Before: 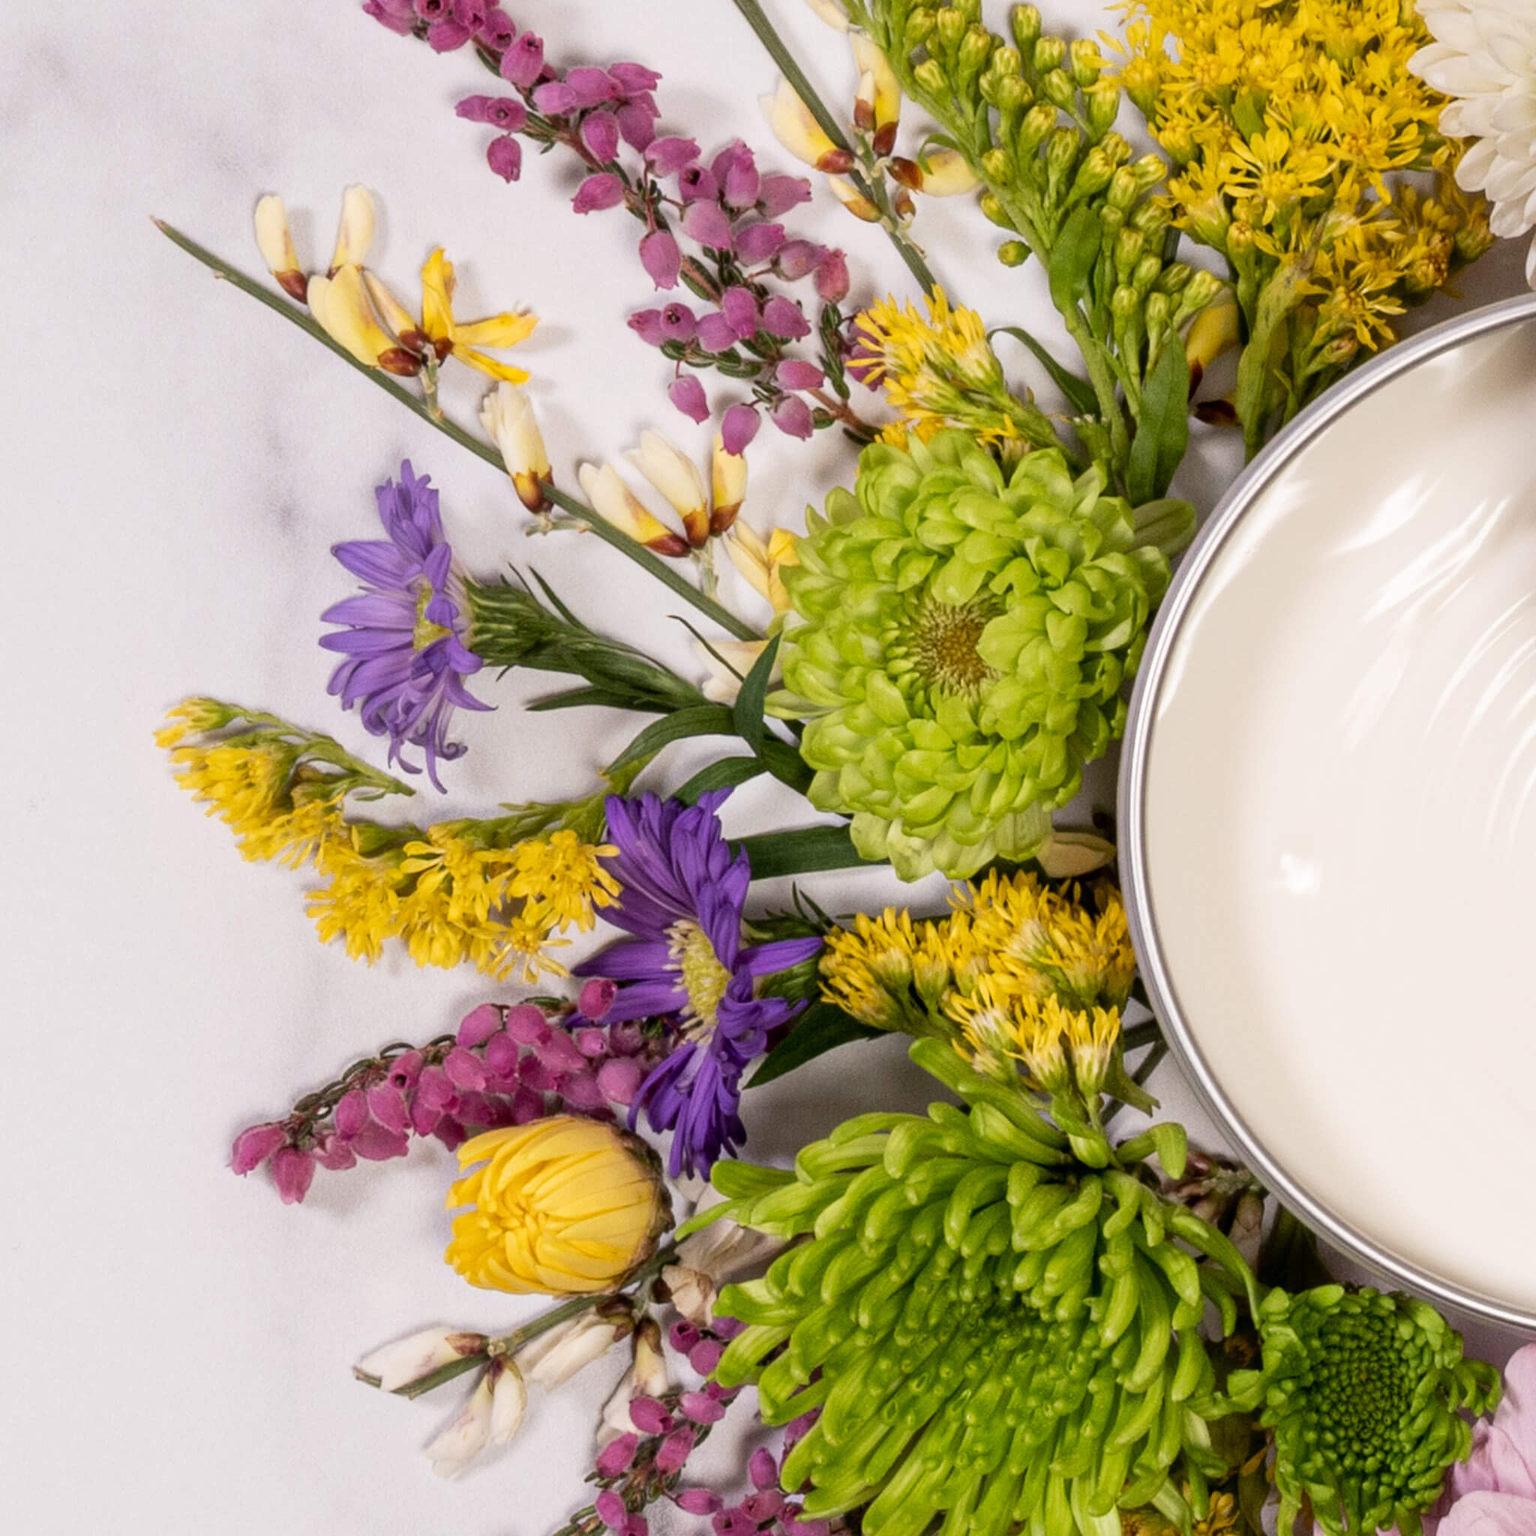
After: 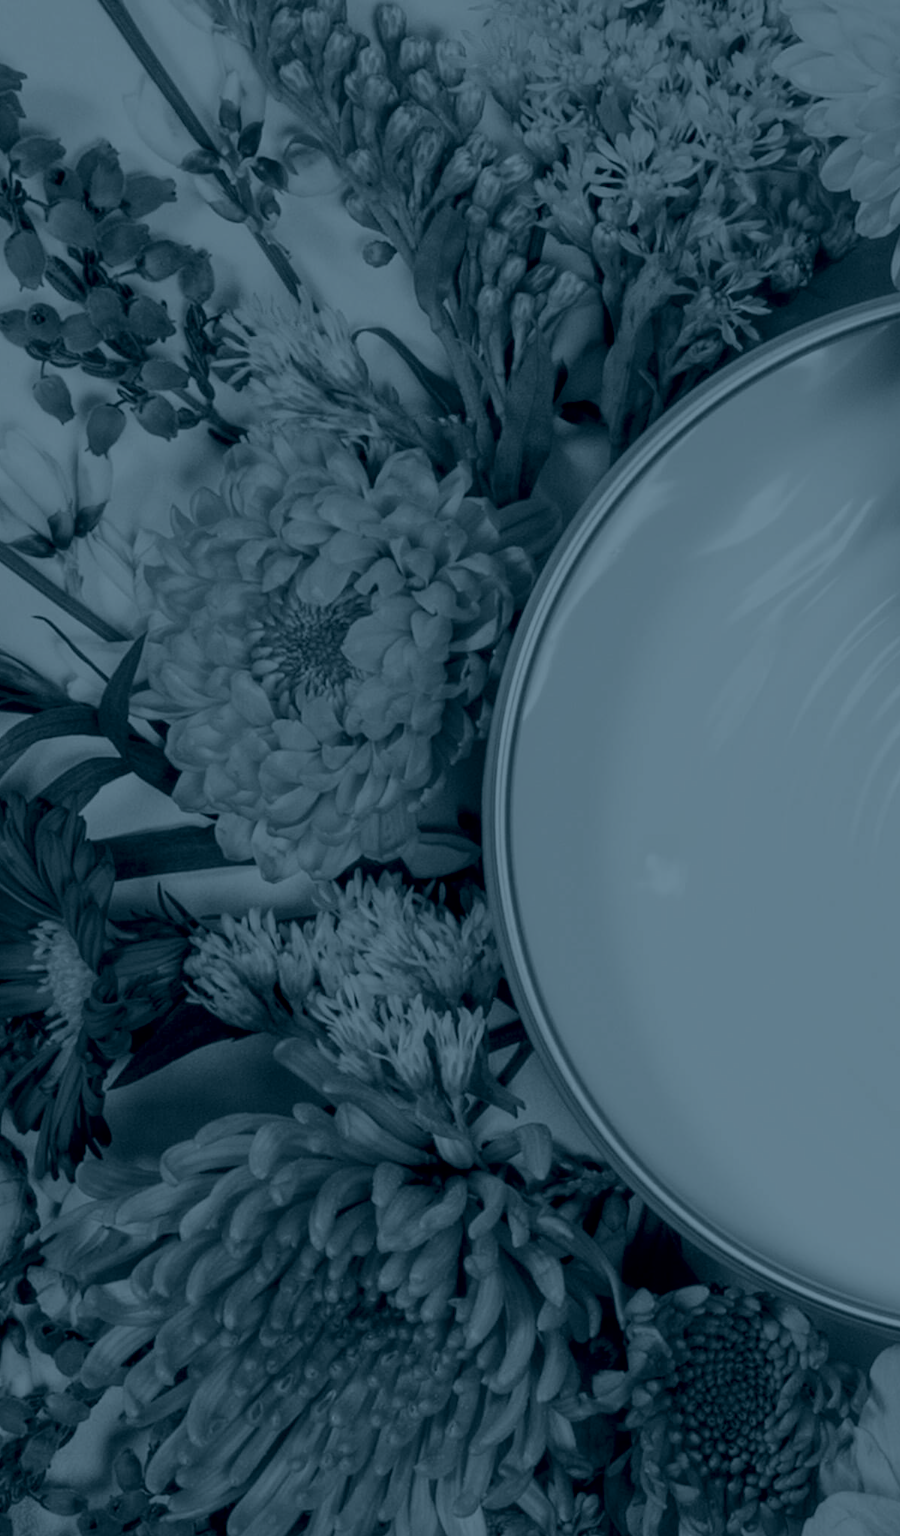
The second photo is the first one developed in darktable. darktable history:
colorize: hue 194.4°, saturation 29%, source mix 61.75%, lightness 3.98%, version 1
crop: left 41.402%
